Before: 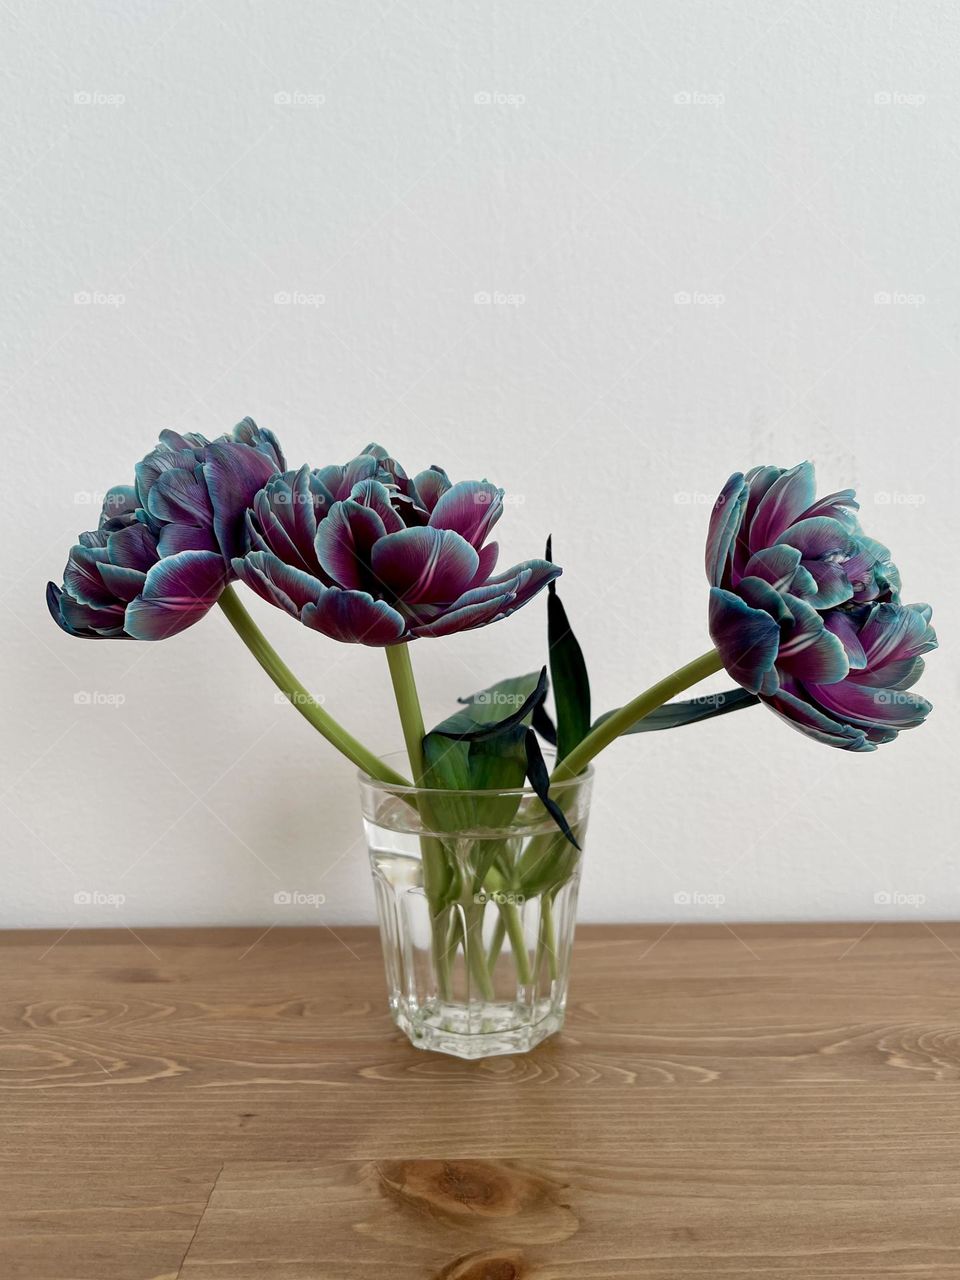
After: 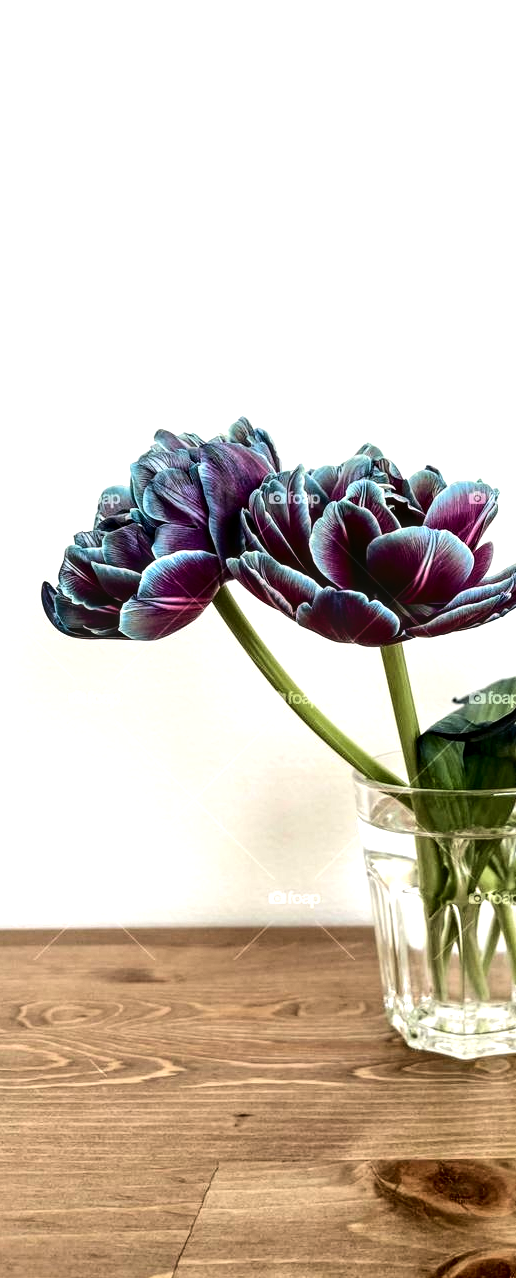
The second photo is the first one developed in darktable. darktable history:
tone equalizer: -8 EV -1.08 EV, -7 EV -1.01 EV, -6 EV -0.867 EV, -5 EV -0.578 EV, -3 EV 0.578 EV, -2 EV 0.867 EV, -1 EV 1.01 EV, +0 EV 1.08 EV, edges refinement/feathering 500, mask exposure compensation -1.57 EV, preserve details no
tone curve: curves: ch0 [(0, 0.01) (0.052, 0.045) (0.136, 0.133) (0.29, 0.332) (0.453, 0.531) (0.676, 0.751) (0.89, 0.919) (1, 1)]; ch1 [(0, 0) (0.094, 0.081) (0.285, 0.299) (0.385, 0.403) (0.446, 0.443) (0.502, 0.5) (0.544, 0.552) (0.589, 0.612) (0.722, 0.728) (1, 1)]; ch2 [(0, 0) (0.257, 0.217) (0.43, 0.421) (0.498, 0.507) (0.531, 0.544) (0.56, 0.579) (0.625, 0.642) (1, 1)], color space Lab, independent channels, preserve colors none
crop: left 0.587%, right 45.588%, bottom 0.086%
local contrast: detail 150%
